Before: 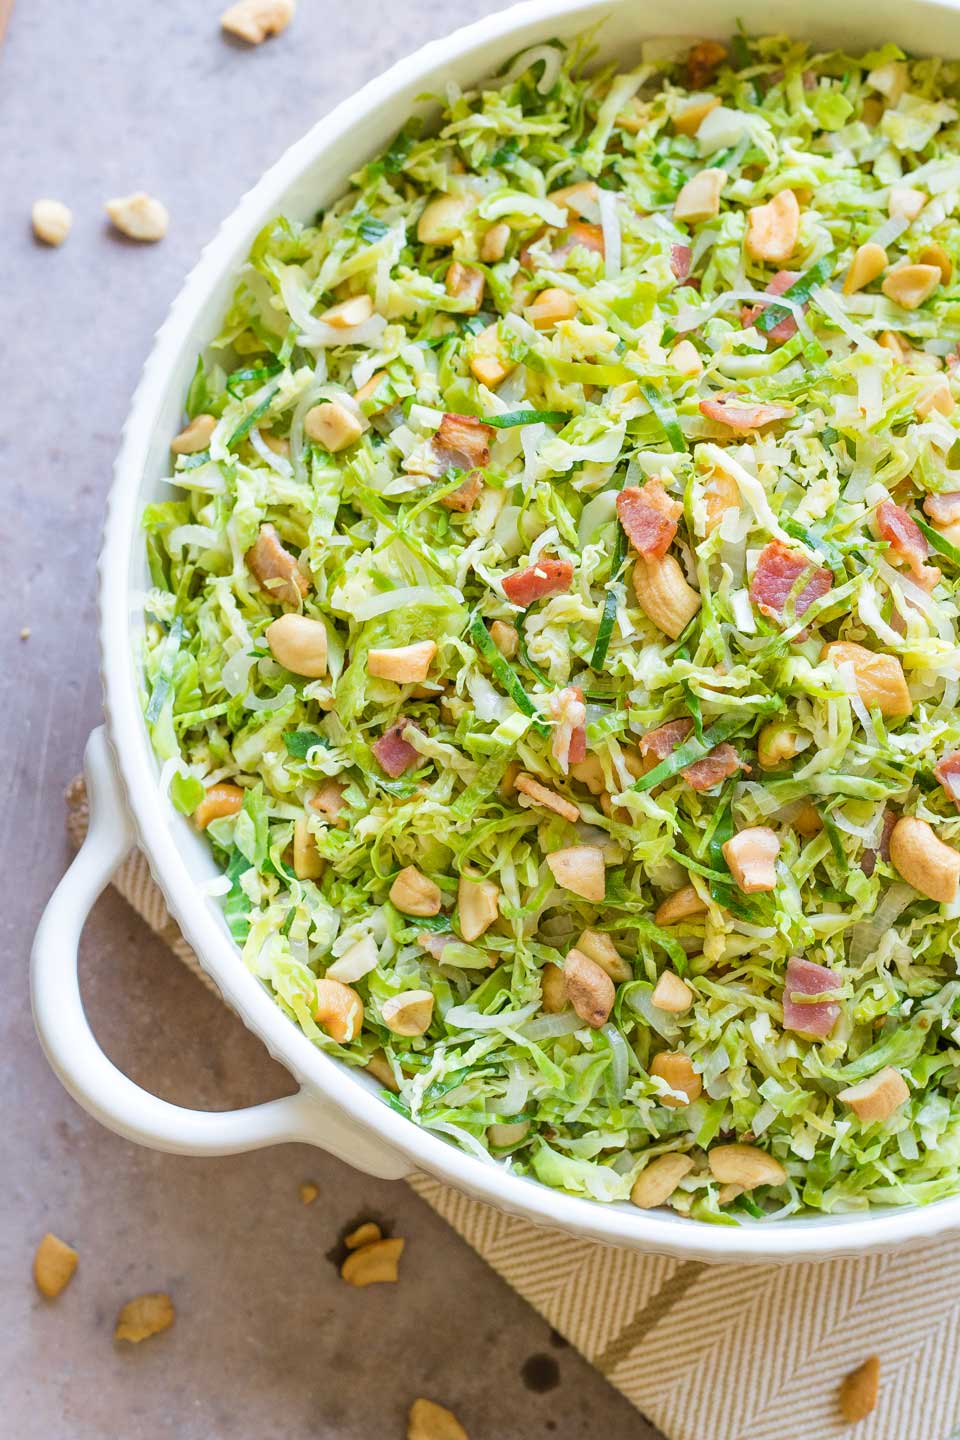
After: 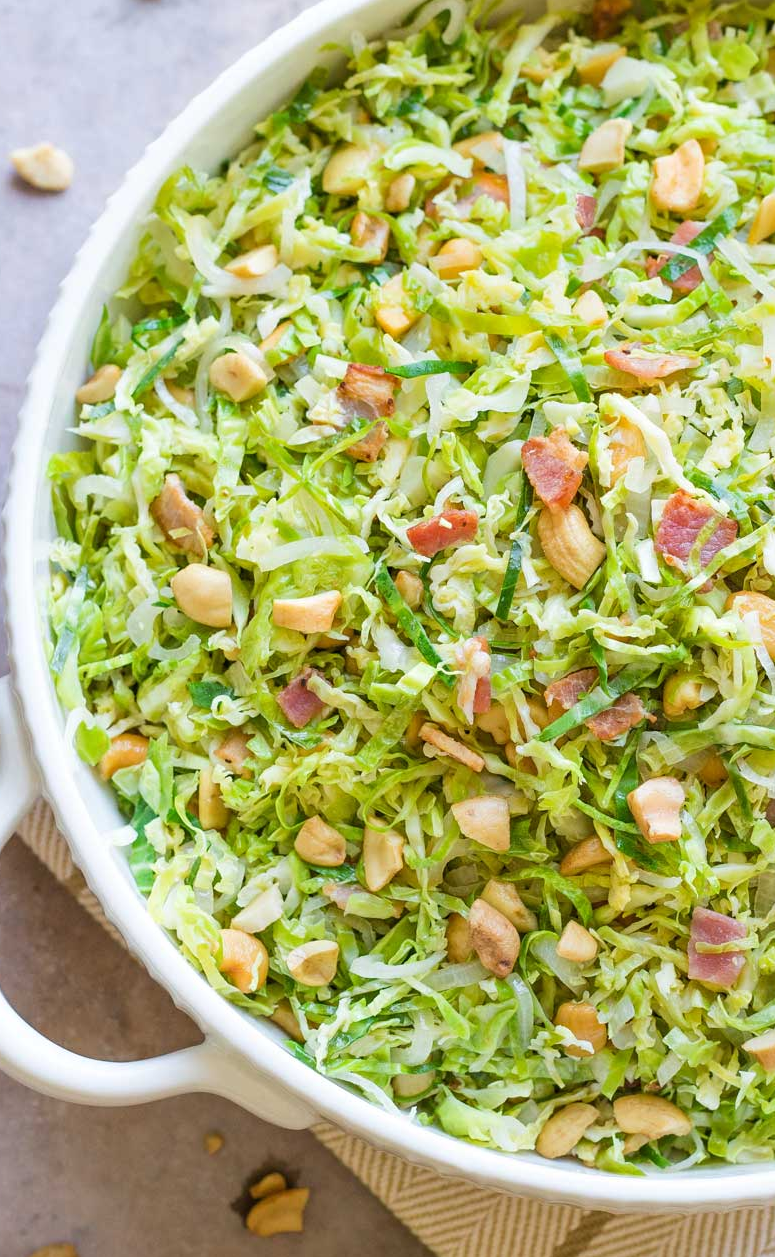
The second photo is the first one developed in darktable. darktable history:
crop: left 9.925%, top 3.534%, right 9.304%, bottom 9.154%
